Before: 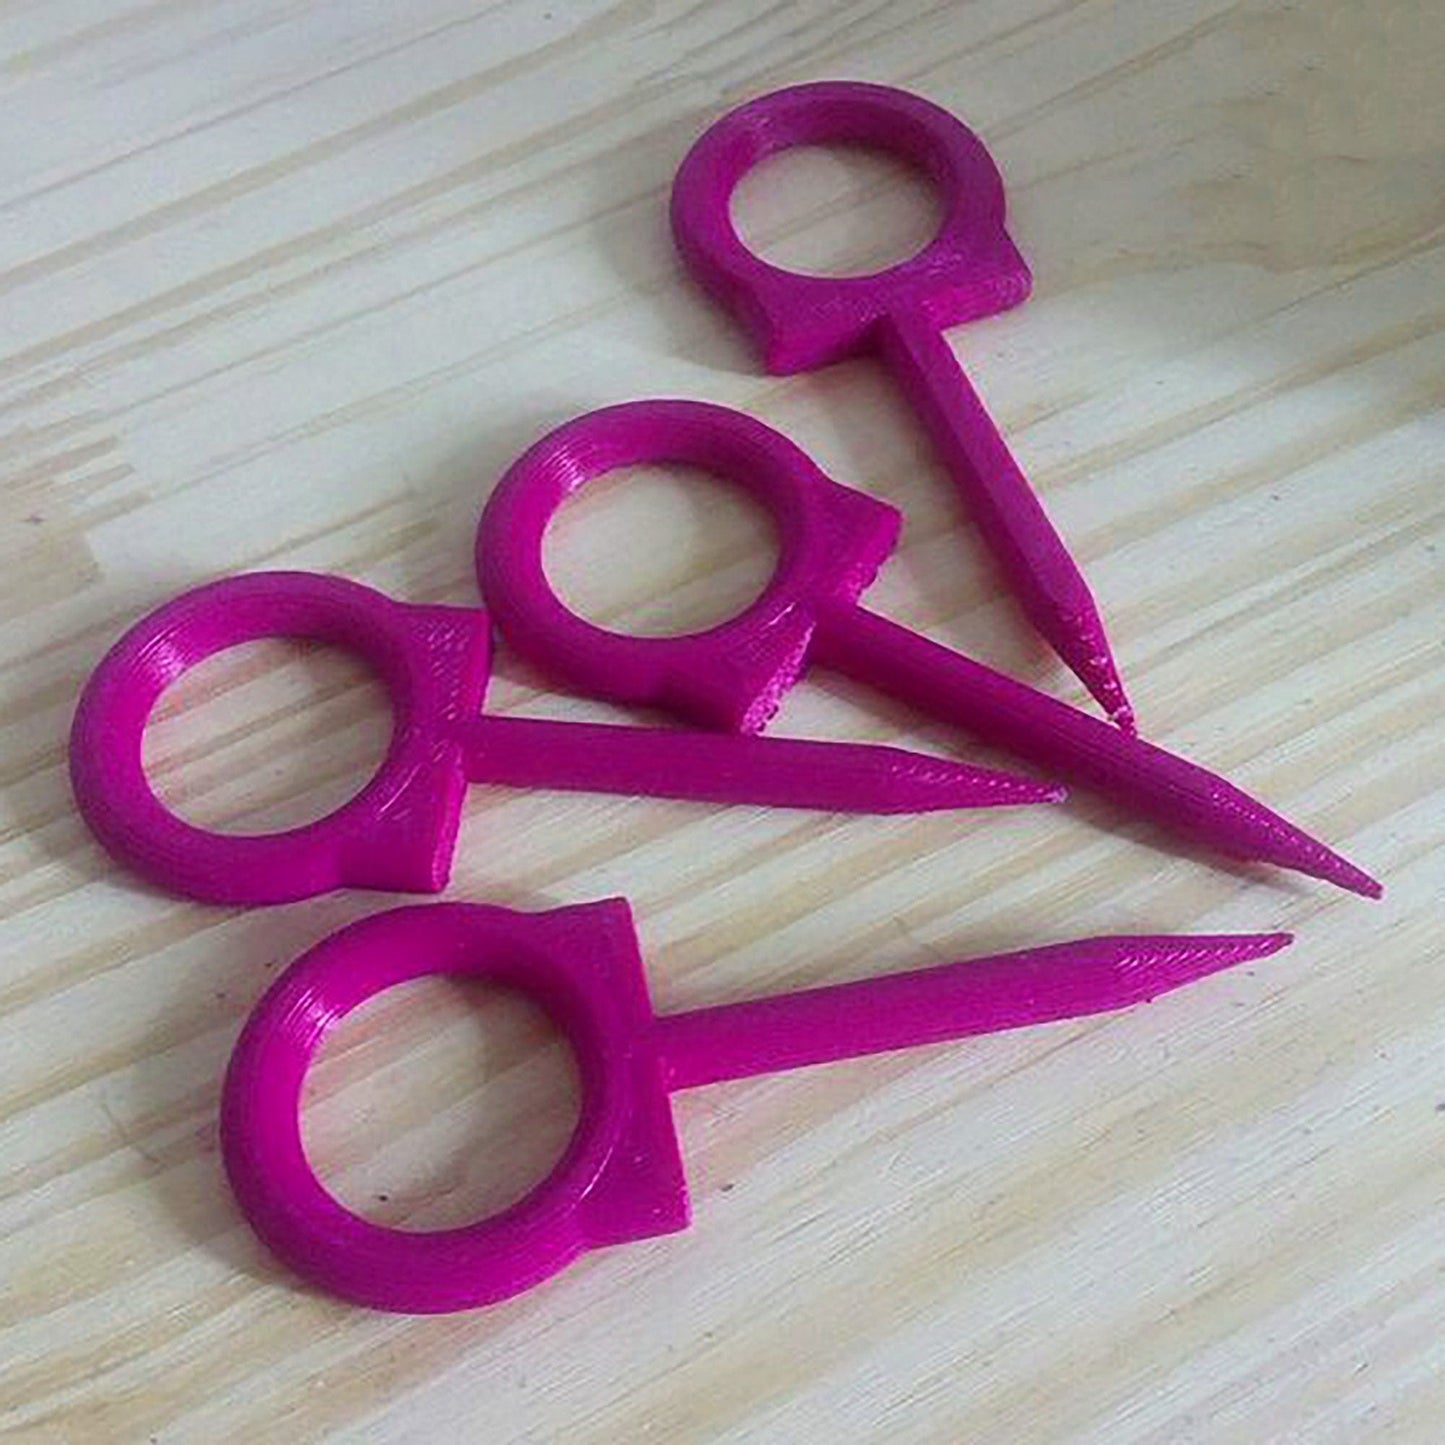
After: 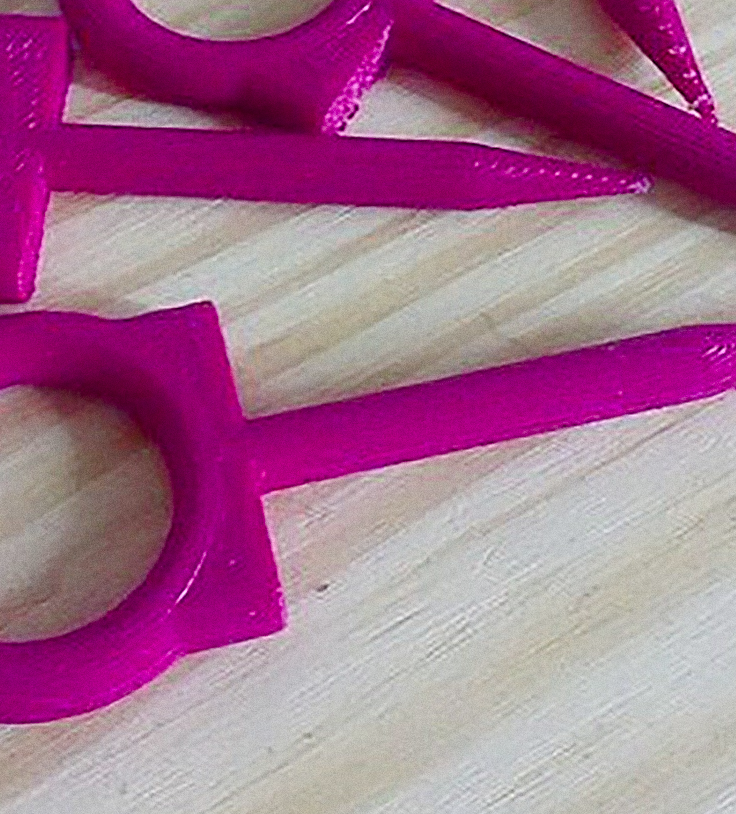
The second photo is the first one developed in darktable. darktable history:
crop: left 29.672%, top 41.786%, right 20.851%, bottom 3.487%
rotate and perspective: rotation -1.75°, automatic cropping off
exposure: compensate highlight preservation false
color balance rgb: perceptual saturation grading › global saturation 20%, perceptual saturation grading › highlights -50%, perceptual saturation grading › shadows 30%
sharpen: on, module defaults
grain: coarseness 0.09 ISO
